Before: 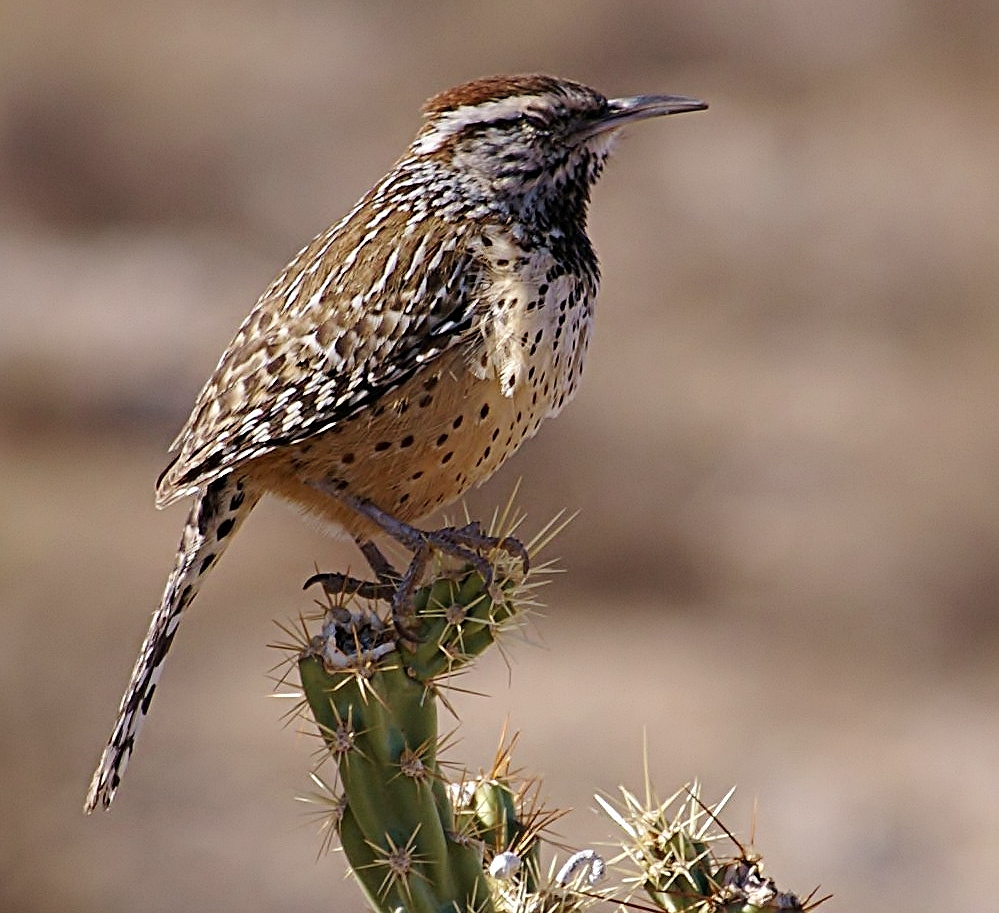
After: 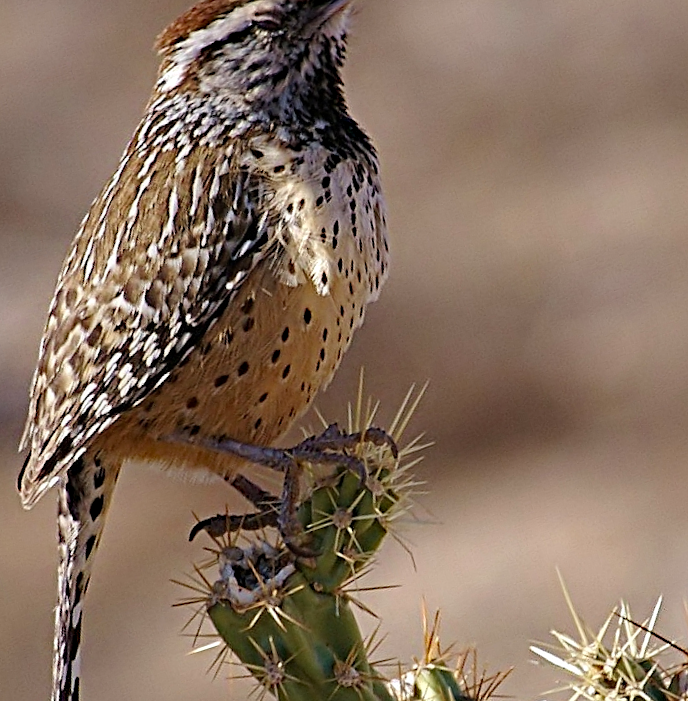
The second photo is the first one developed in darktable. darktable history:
haze removal: strength 0.278, distance 0.251, compatibility mode true, adaptive false
crop and rotate: angle 17.91°, left 6.859%, right 4.35%, bottom 1.088%
